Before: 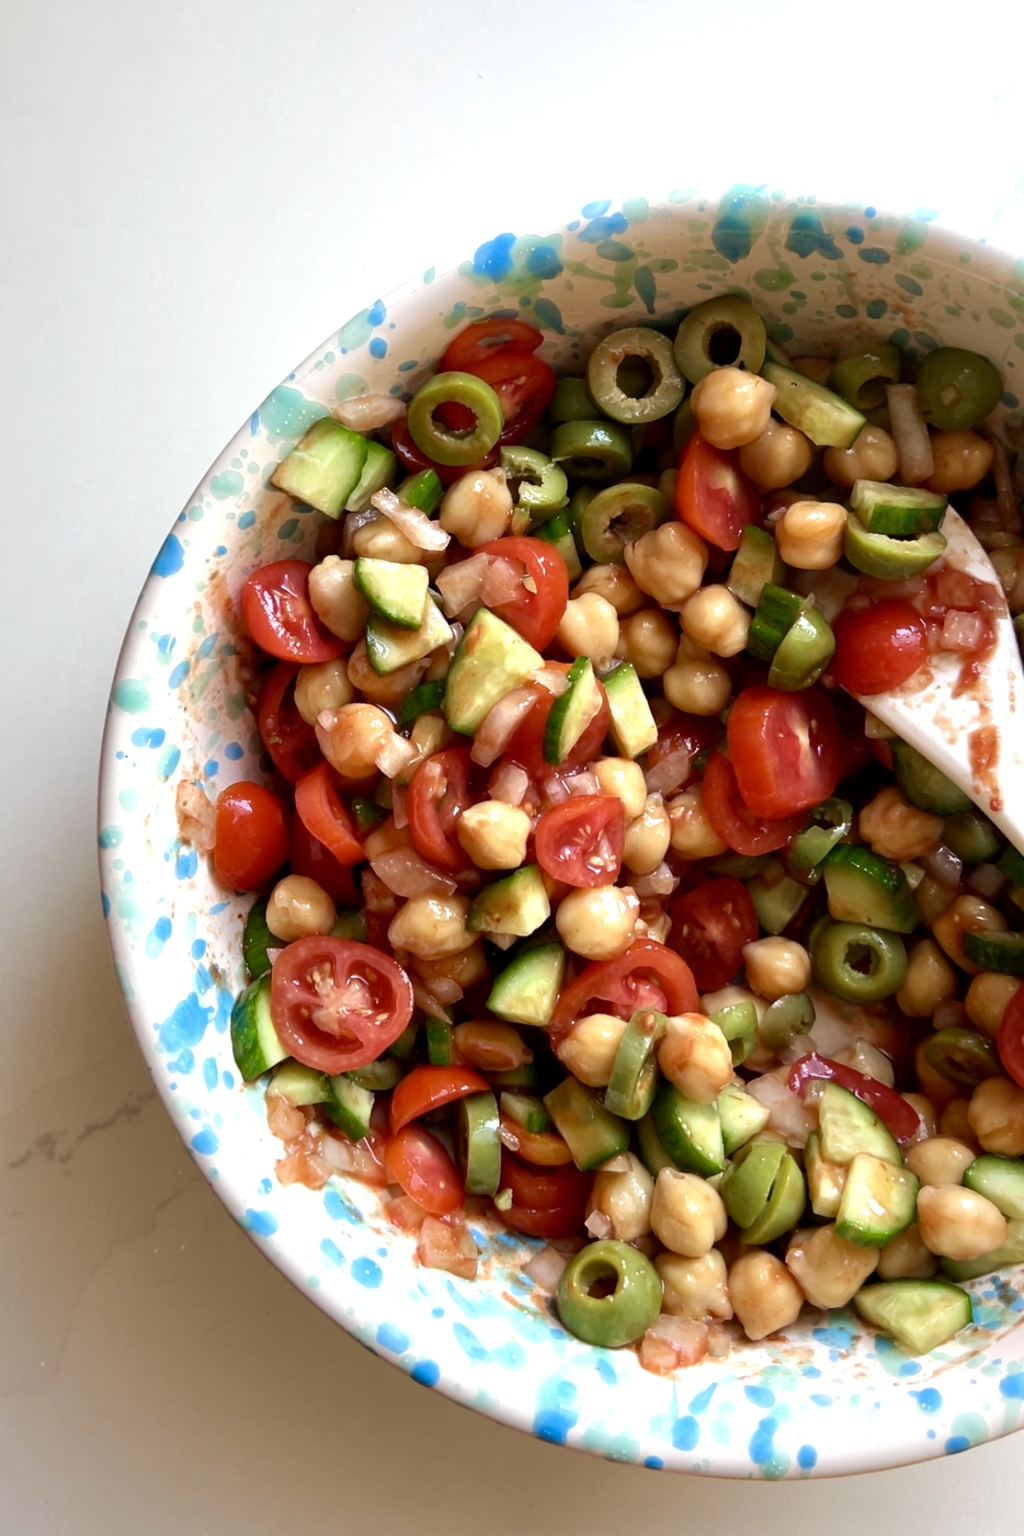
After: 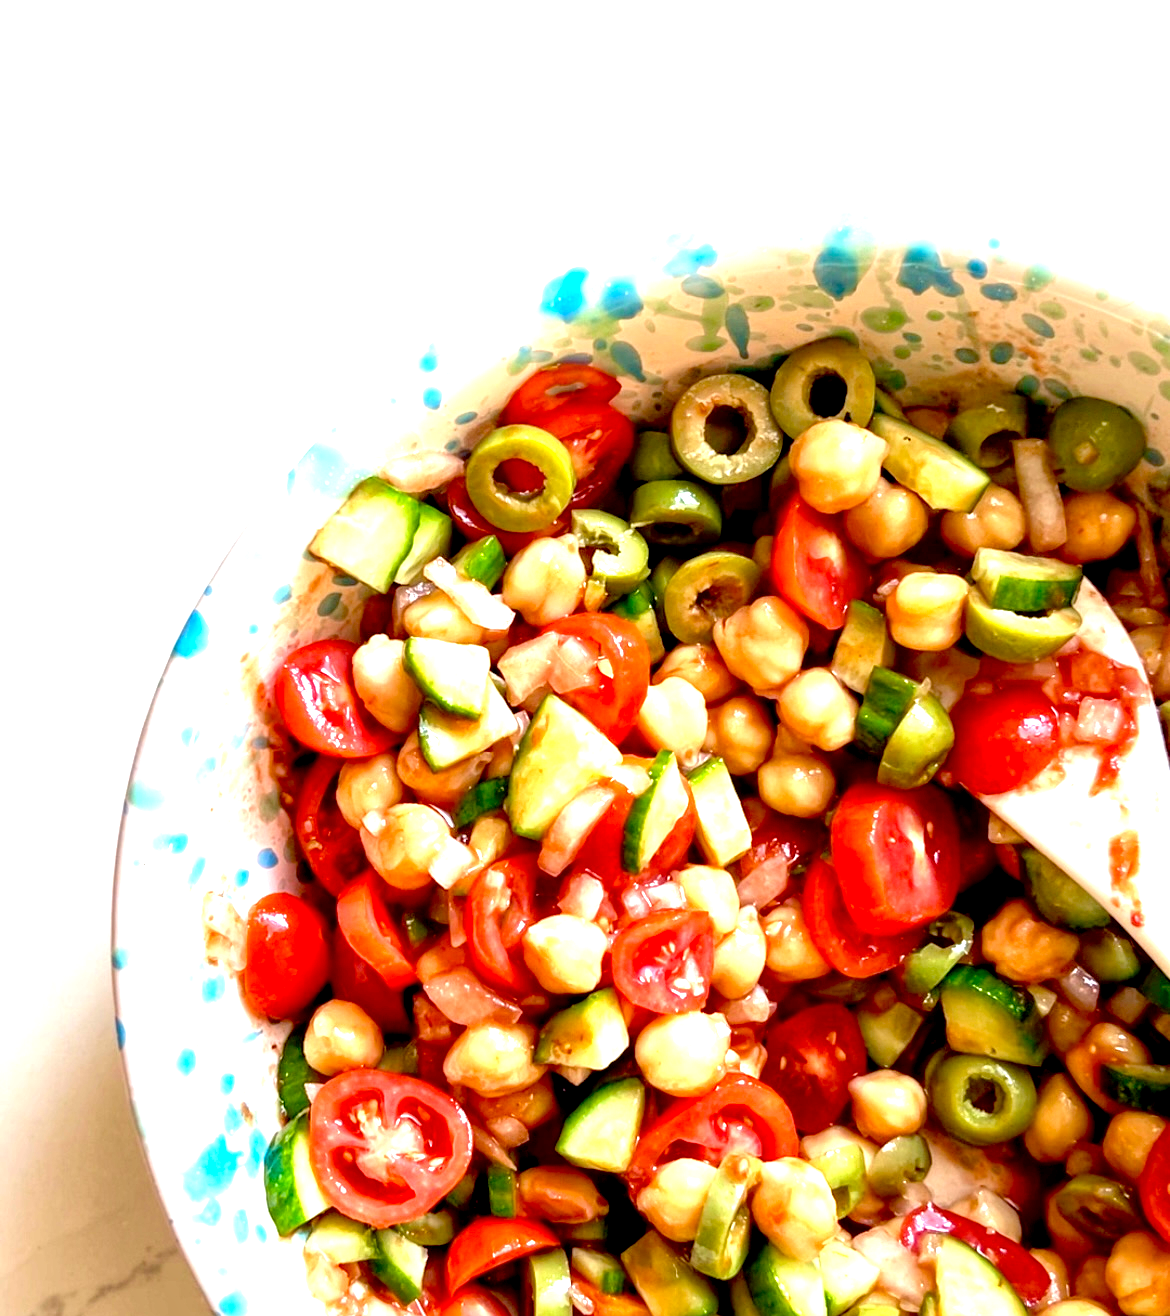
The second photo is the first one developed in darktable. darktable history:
exposure: black level correction 0.009, exposure 1.425 EV, compensate highlight preservation false
crop: bottom 24.967%
local contrast: detail 130%
